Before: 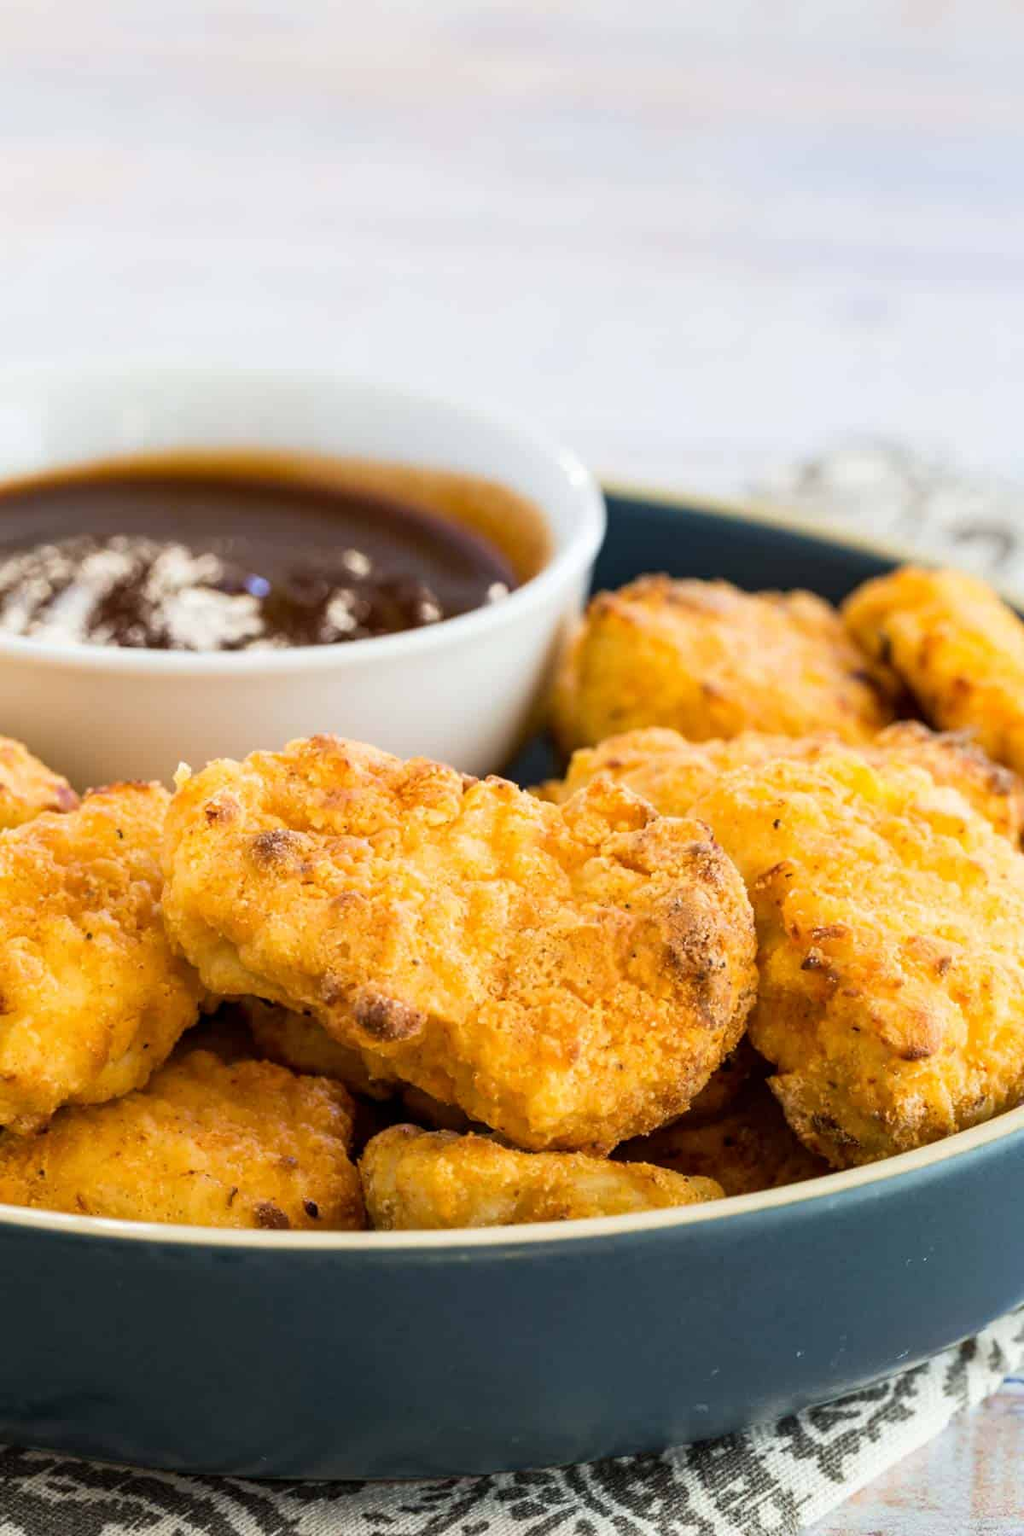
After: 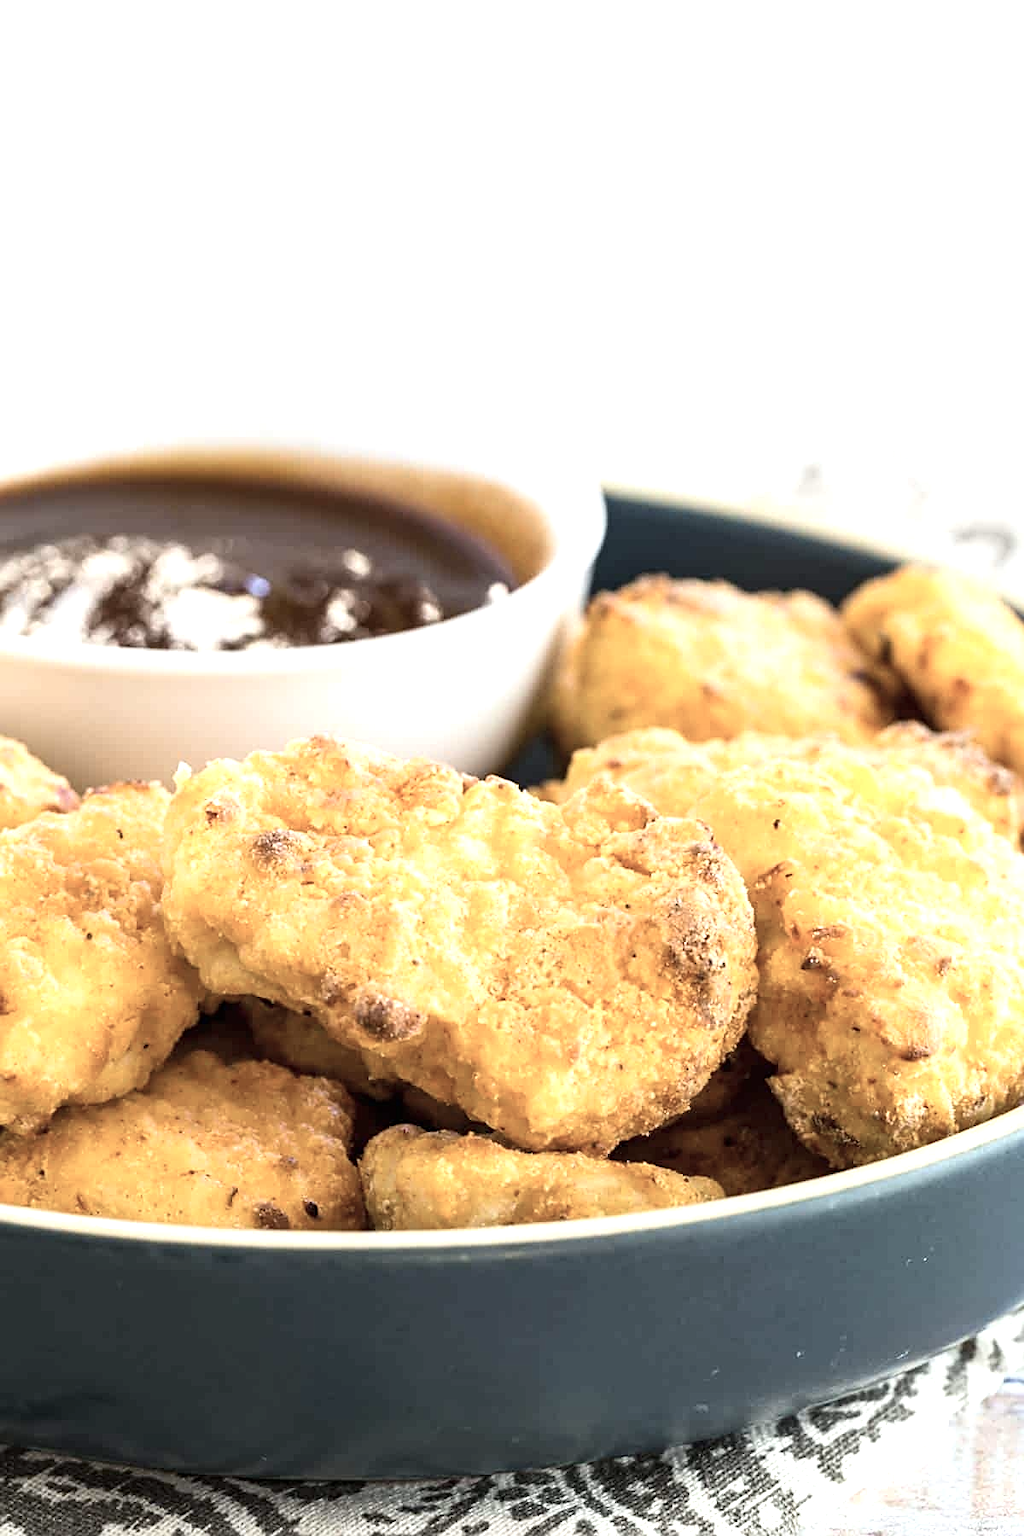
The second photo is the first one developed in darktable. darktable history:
contrast brightness saturation: contrast 0.104, saturation -0.377
sharpen: amount 0.492
exposure: black level correction 0, exposure 0.702 EV, compensate highlight preservation false
